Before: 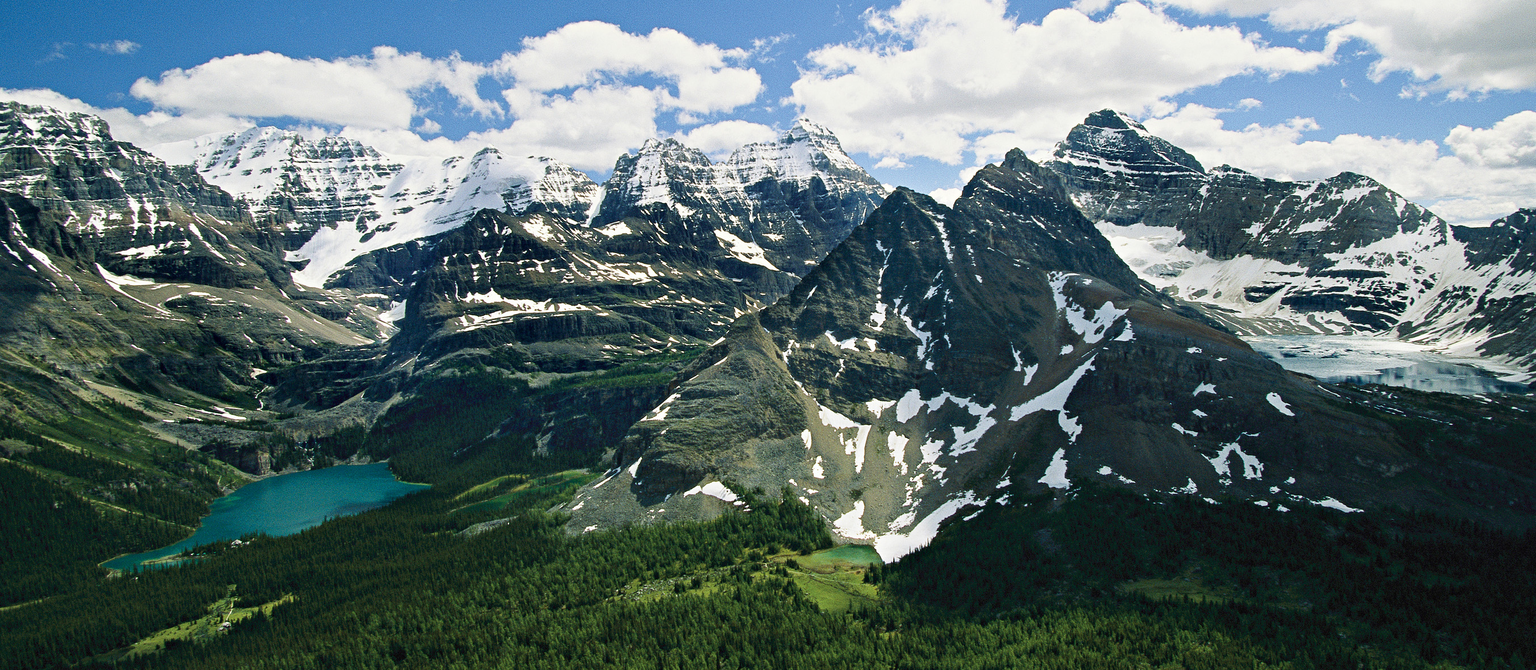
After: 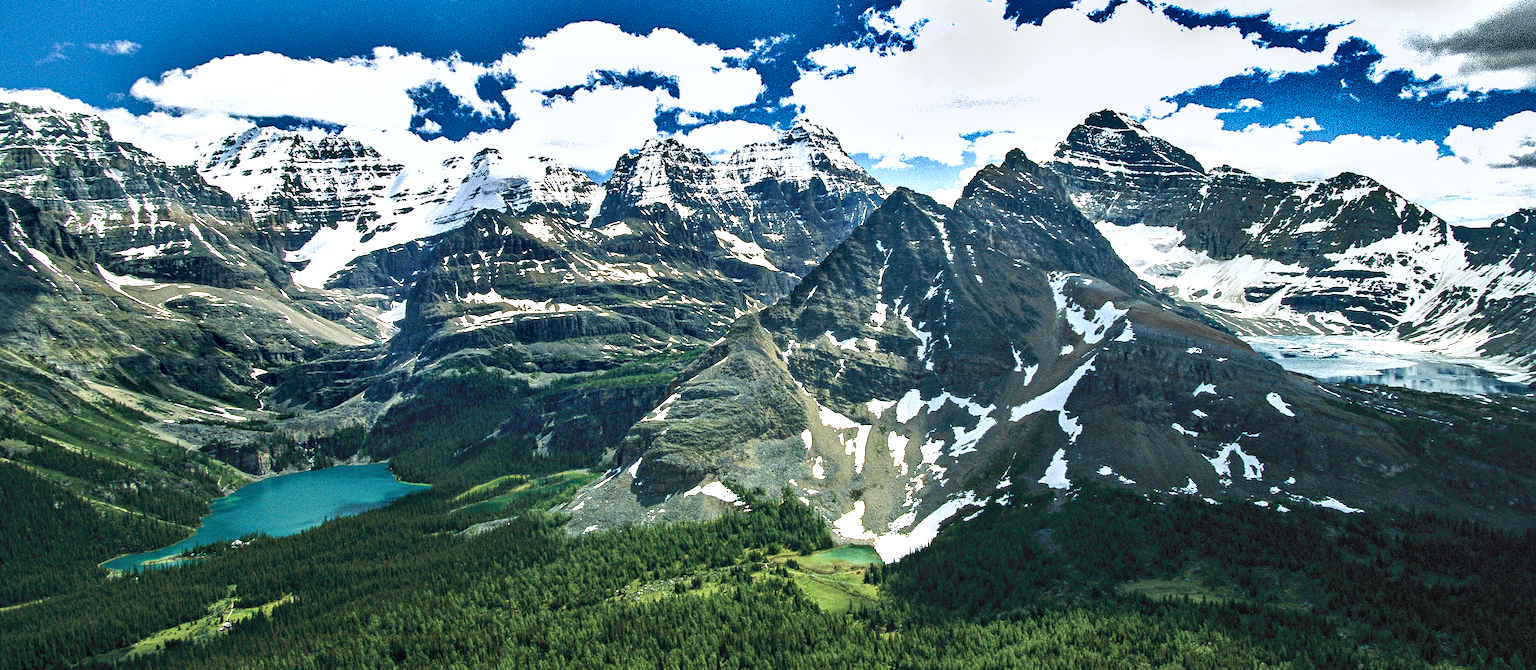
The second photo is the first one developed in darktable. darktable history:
exposure: exposure 0.737 EV, compensate highlight preservation false
color correction: highlights a* -0.144, highlights b* -5.61, shadows a* -0.129, shadows b* -0.111
local contrast: on, module defaults
shadows and highlights: shadows 20.97, highlights -81.91, soften with gaussian
